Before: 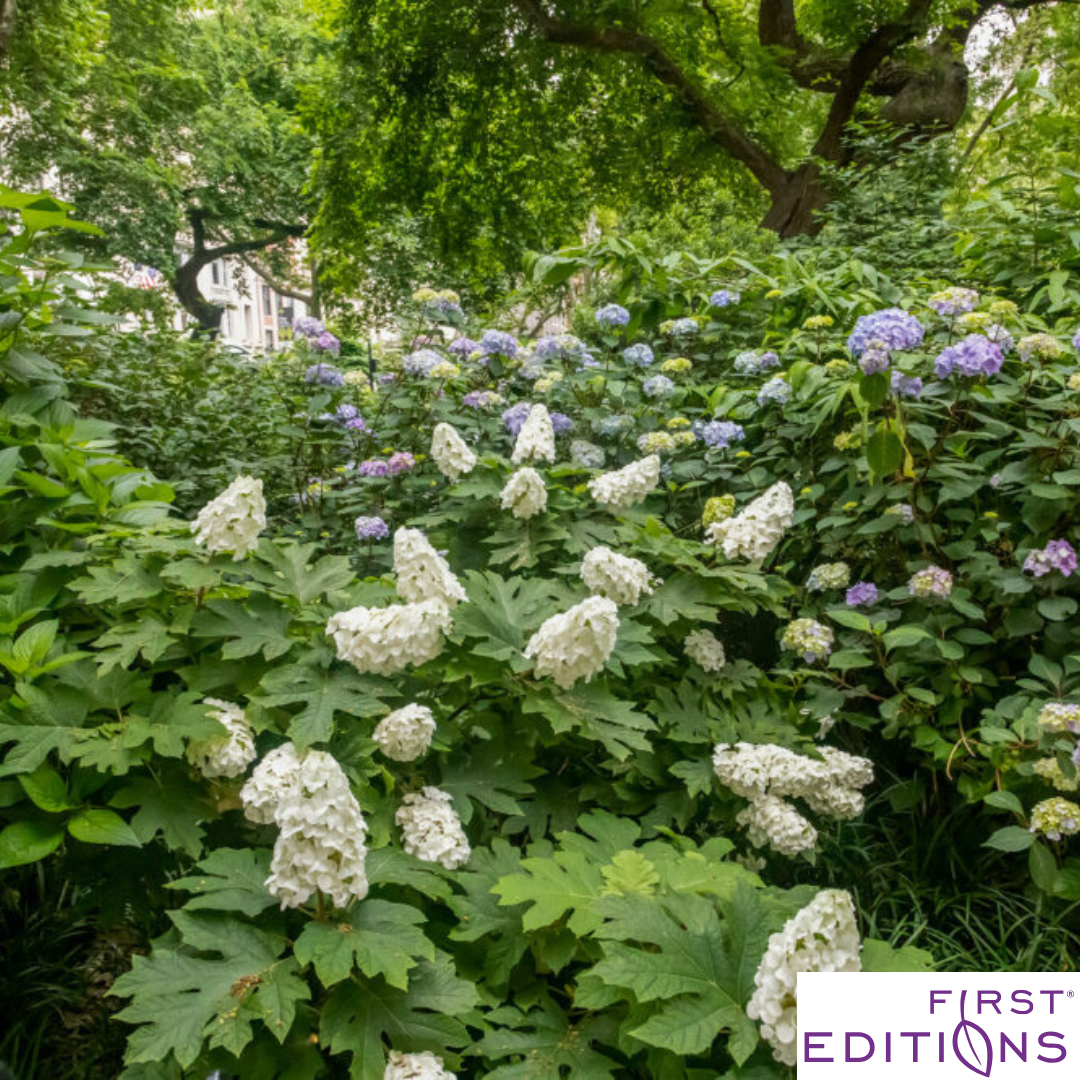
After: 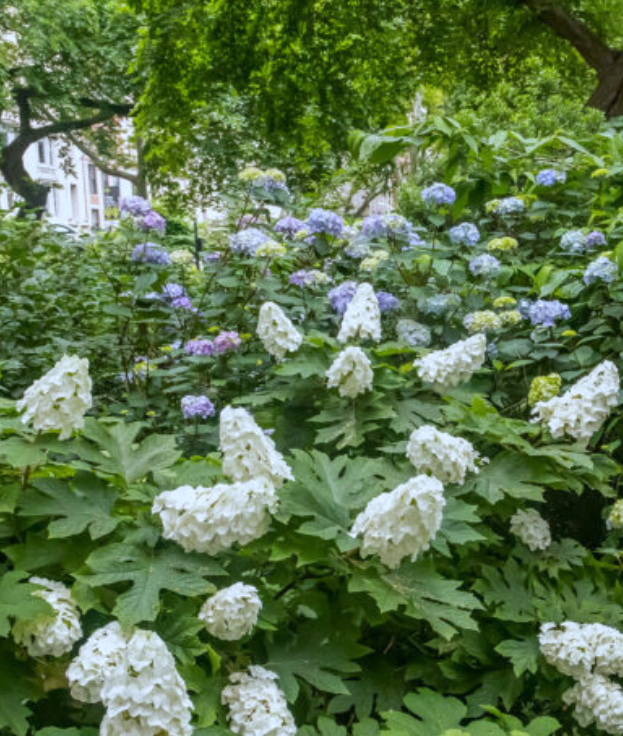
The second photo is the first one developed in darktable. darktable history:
white balance: red 0.931, blue 1.11
crop: left 16.202%, top 11.208%, right 26.045%, bottom 20.557%
